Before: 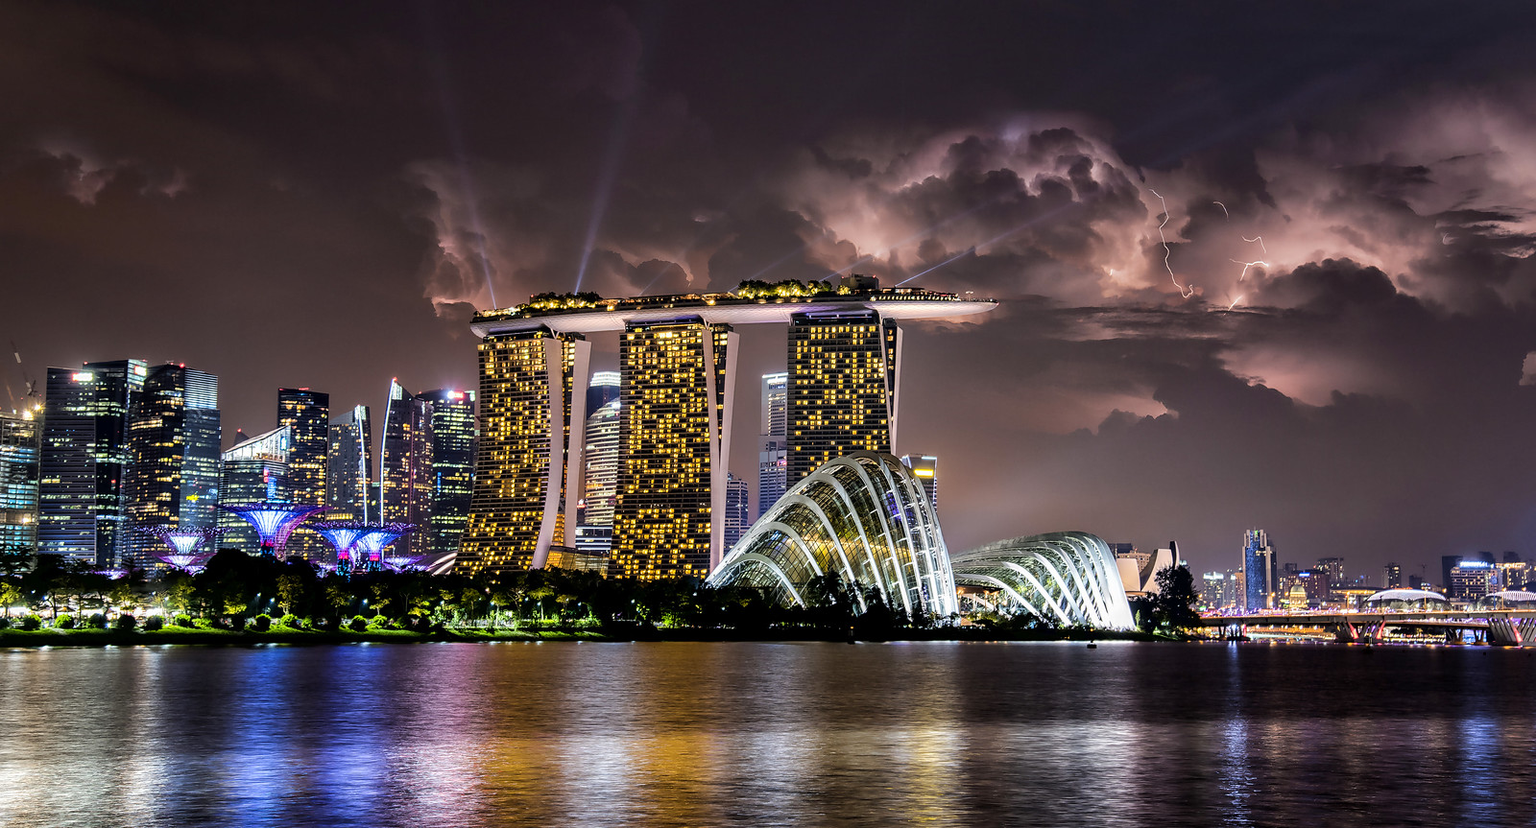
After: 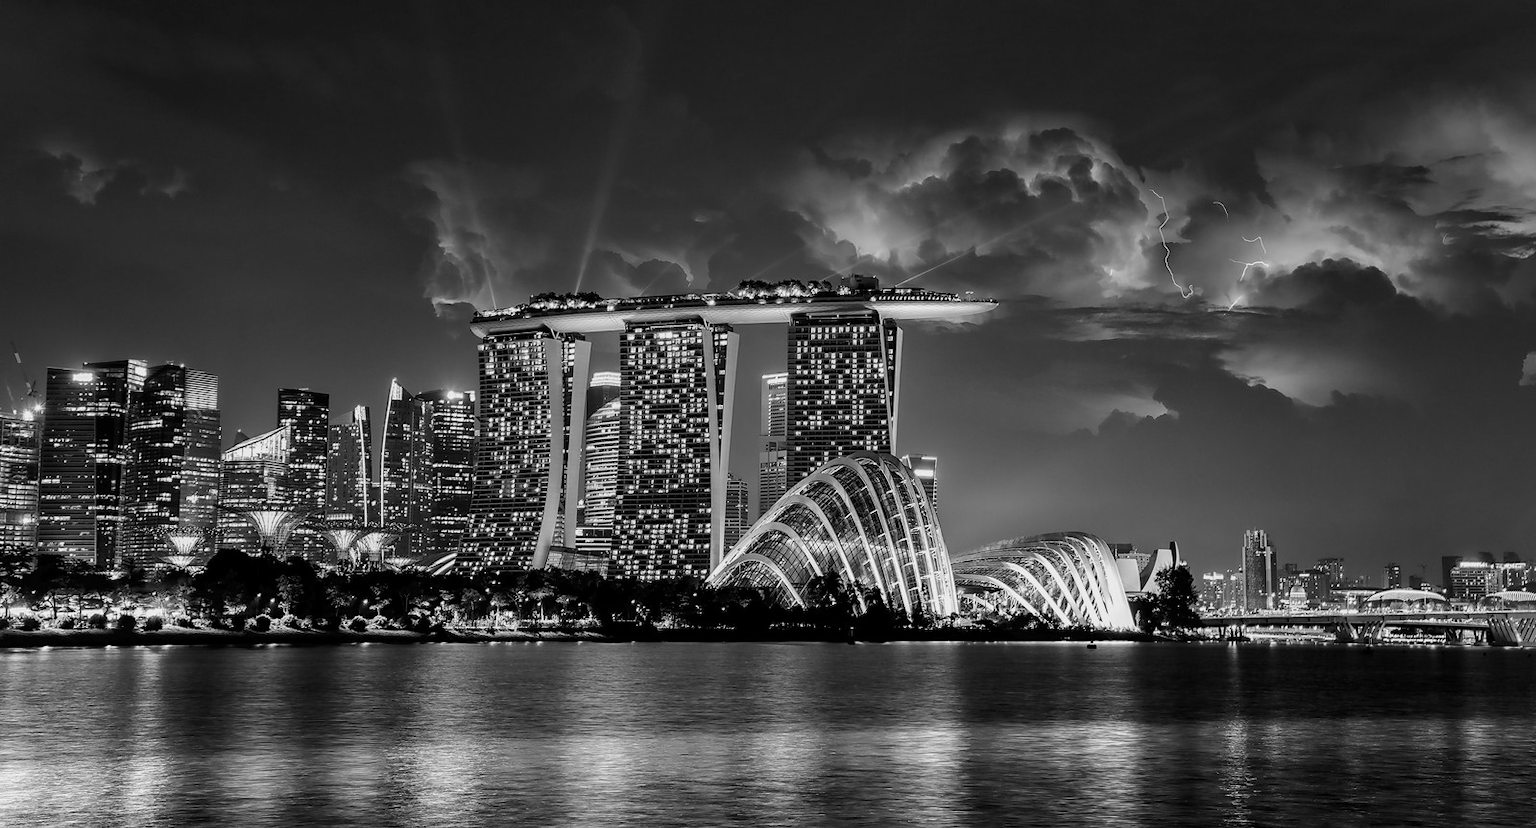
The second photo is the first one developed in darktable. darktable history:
color correction: highlights a* 2.75, highlights b* 5, shadows a* -2.04, shadows b* -4.84, saturation 0.8
monochrome: a -92.57, b 58.91
white balance: red 1, blue 1
